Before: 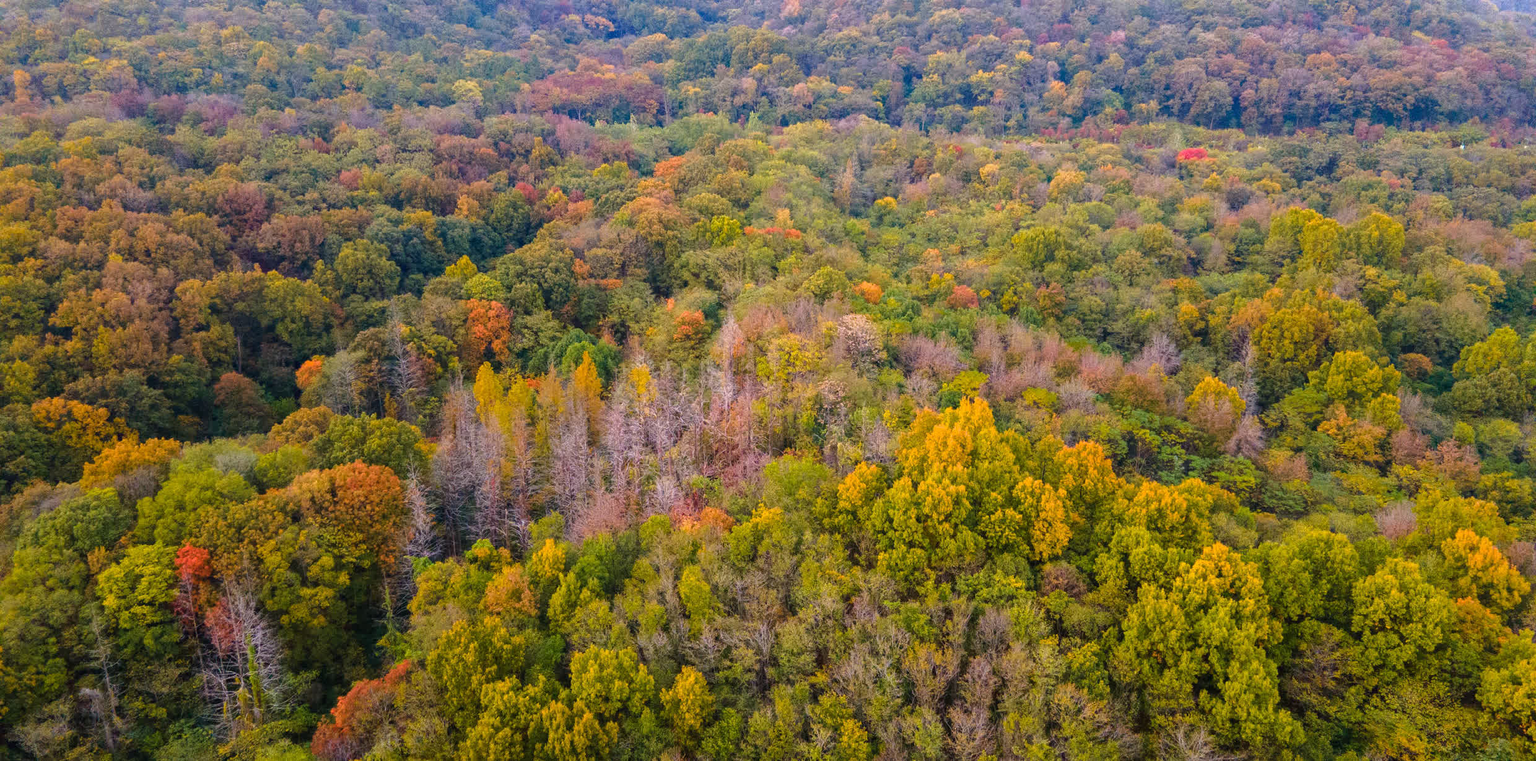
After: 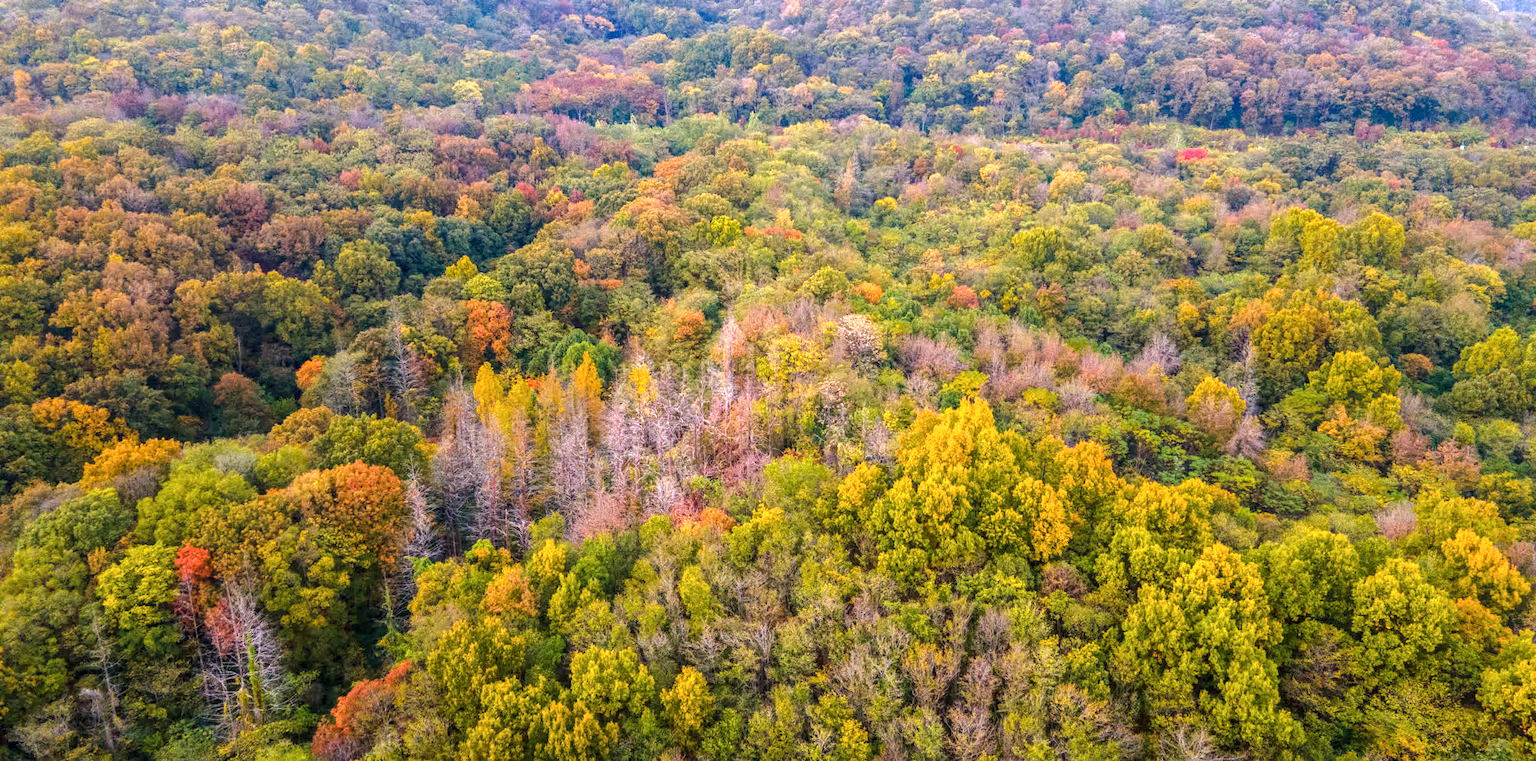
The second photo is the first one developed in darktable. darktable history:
exposure: exposure 0.609 EV, compensate highlight preservation false
local contrast: on, module defaults
